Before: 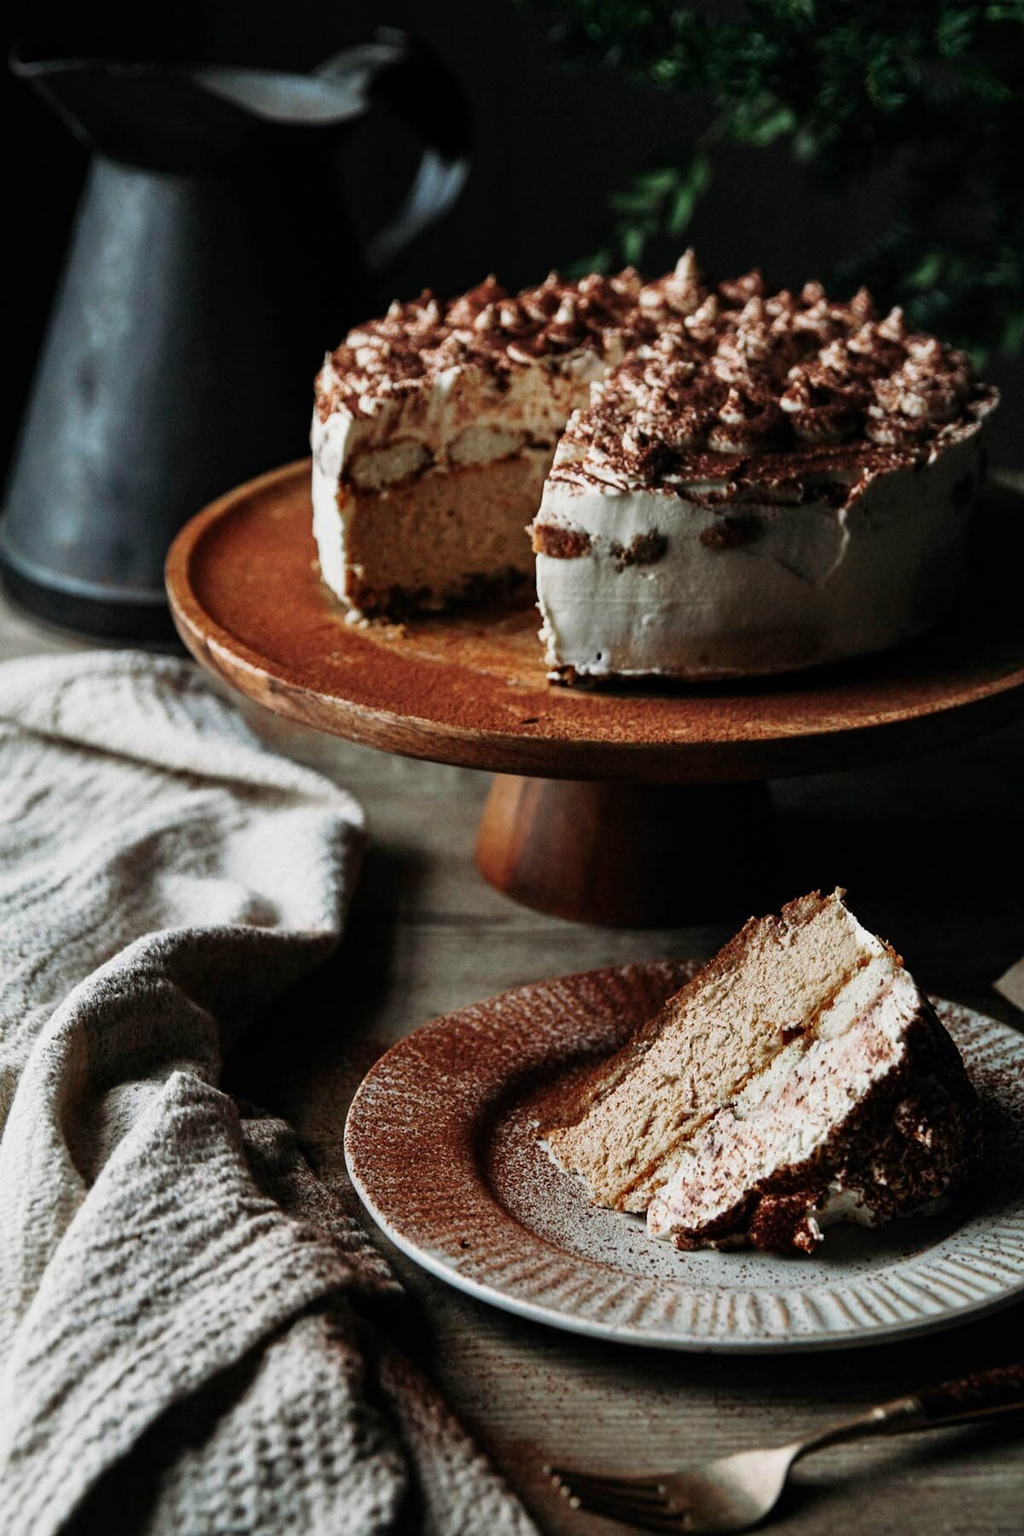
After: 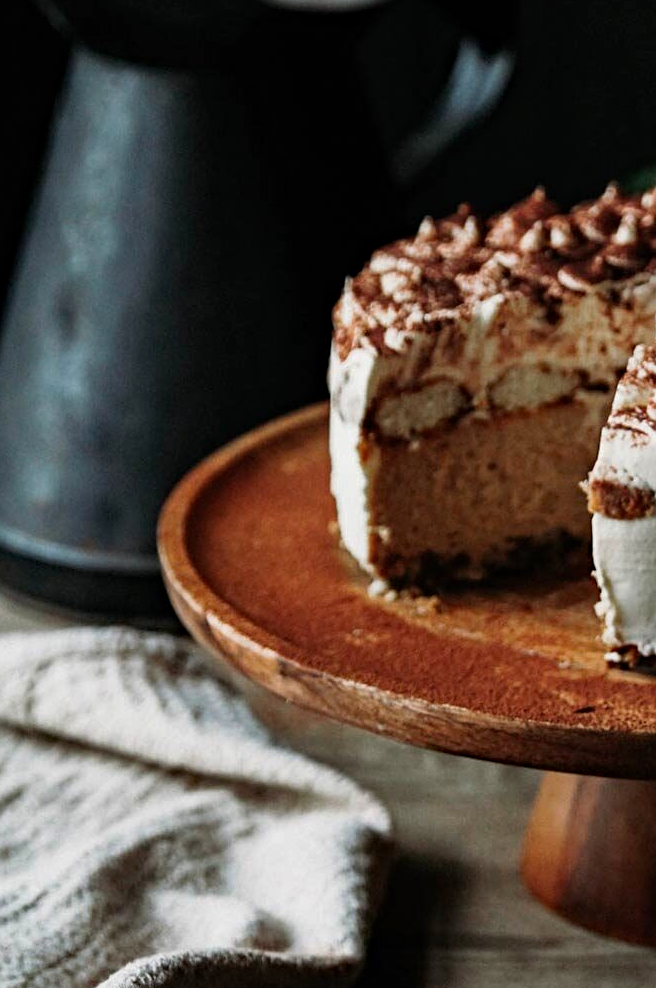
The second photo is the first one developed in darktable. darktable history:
haze removal: compatibility mode true, adaptive false
crop and rotate: left 3.047%, top 7.509%, right 42.236%, bottom 37.598%
sharpen: amount 0.2
